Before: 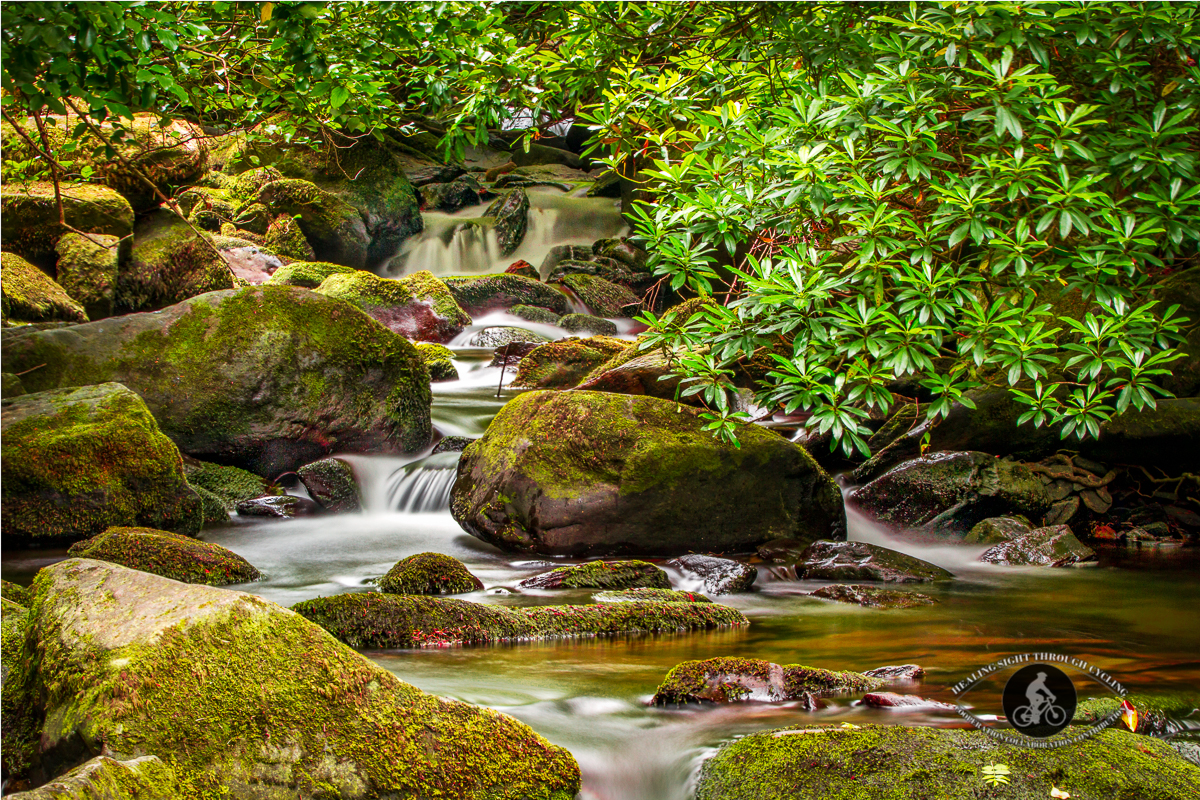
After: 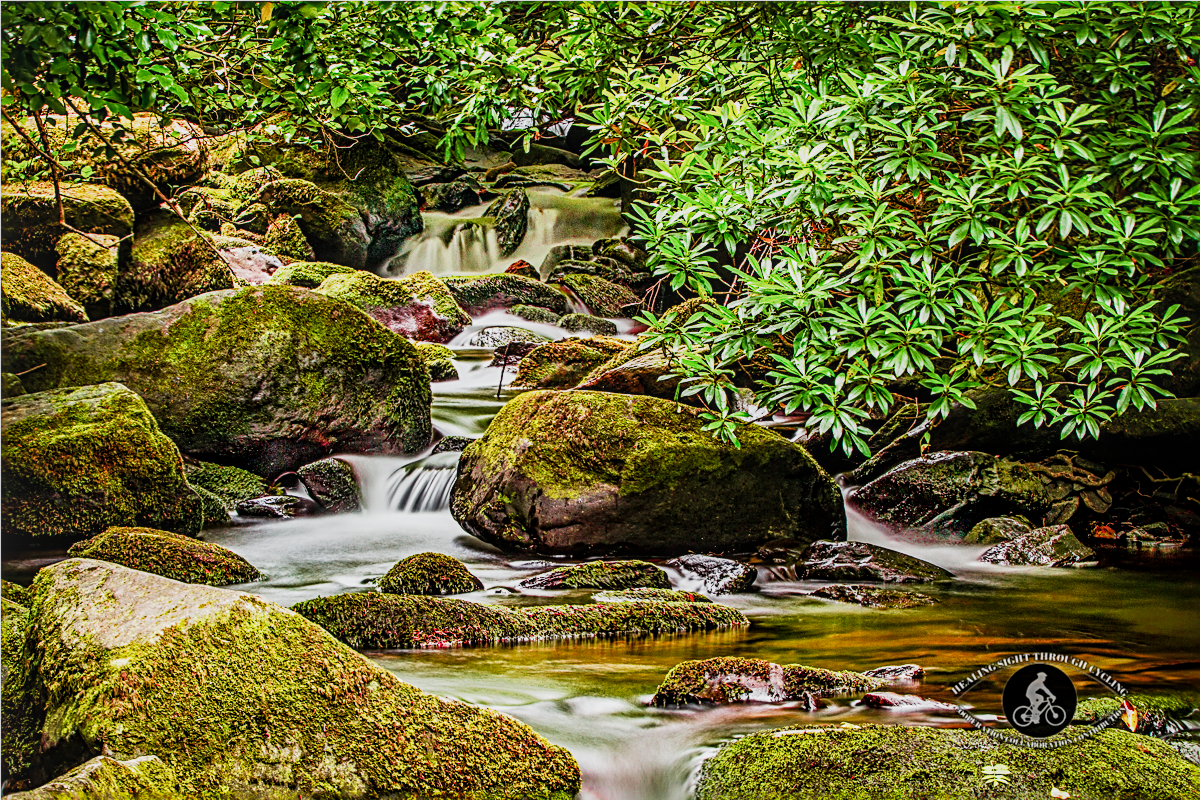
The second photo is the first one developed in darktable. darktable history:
exposure: black level correction 0, exposure 0.3 EV, compensate highlight preservation false
color correction: saturation 0.98
sigmoid: on, module defaults
white balance: red 0.988, blue 1.017
local contrast: on, module defaults
sharpen: radius 2.817, amount 0.715
